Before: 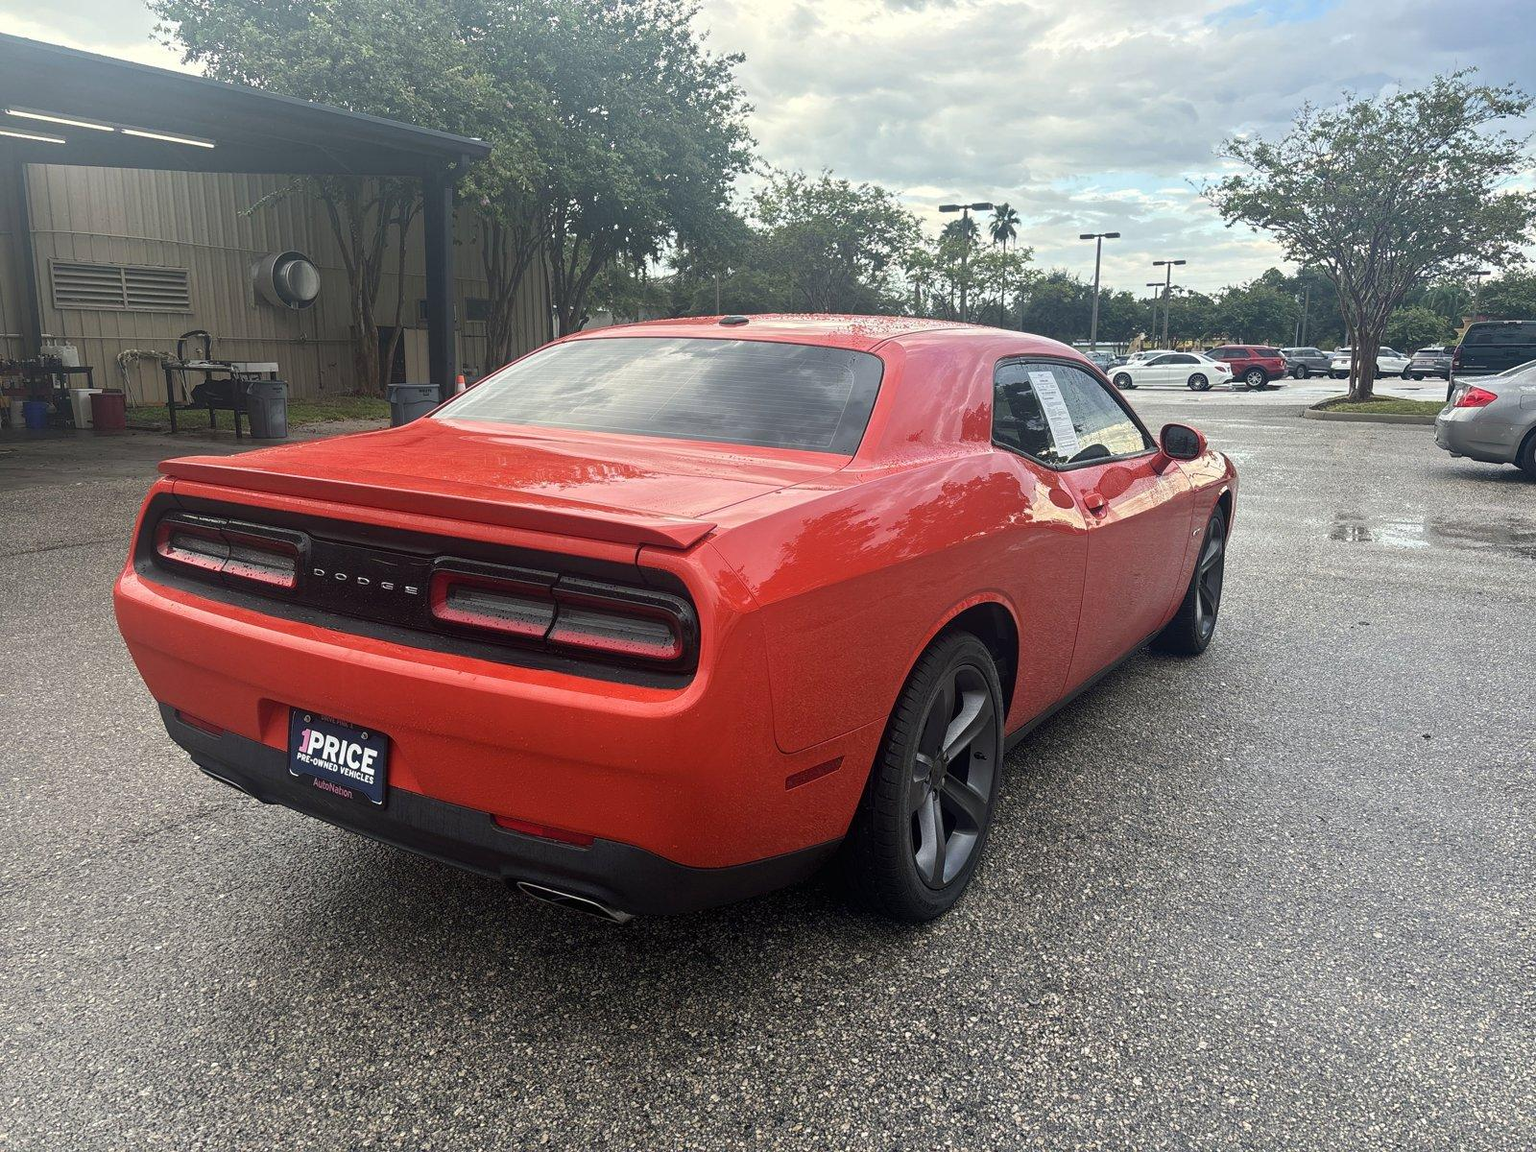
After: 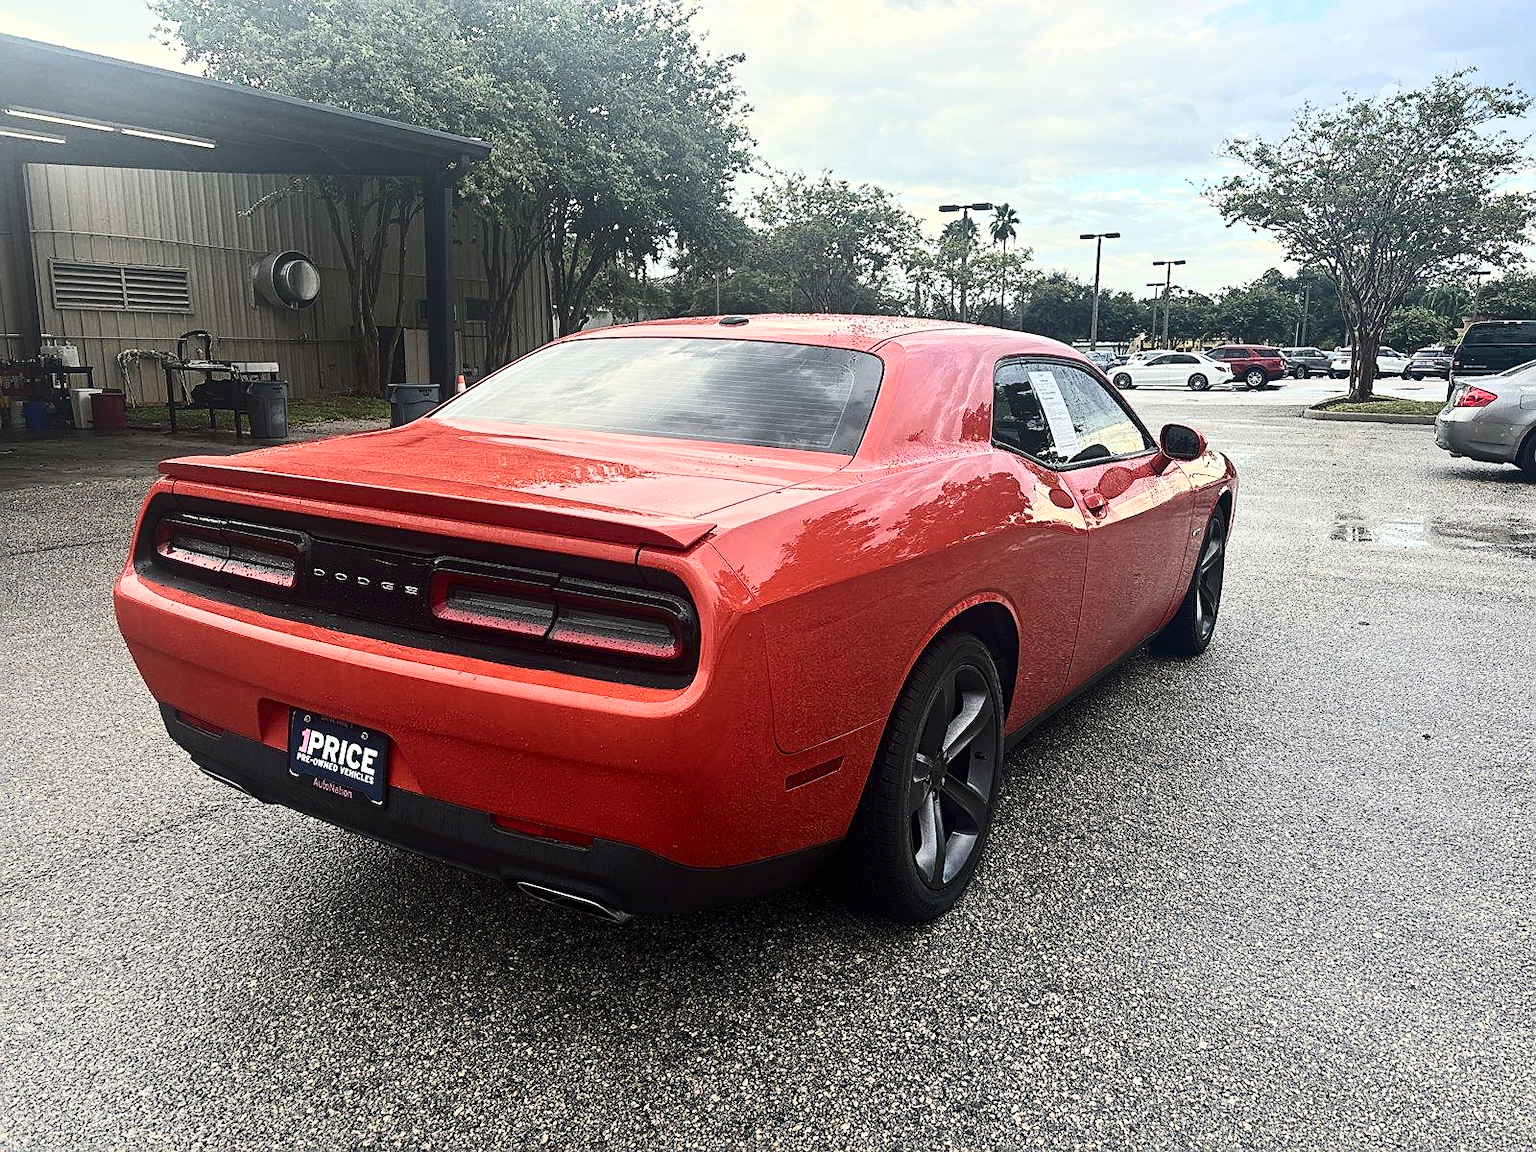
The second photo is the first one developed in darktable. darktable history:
contrast brightness saturation: contrast 0.383, brightness 0.102
sharpen: on, module defaults
